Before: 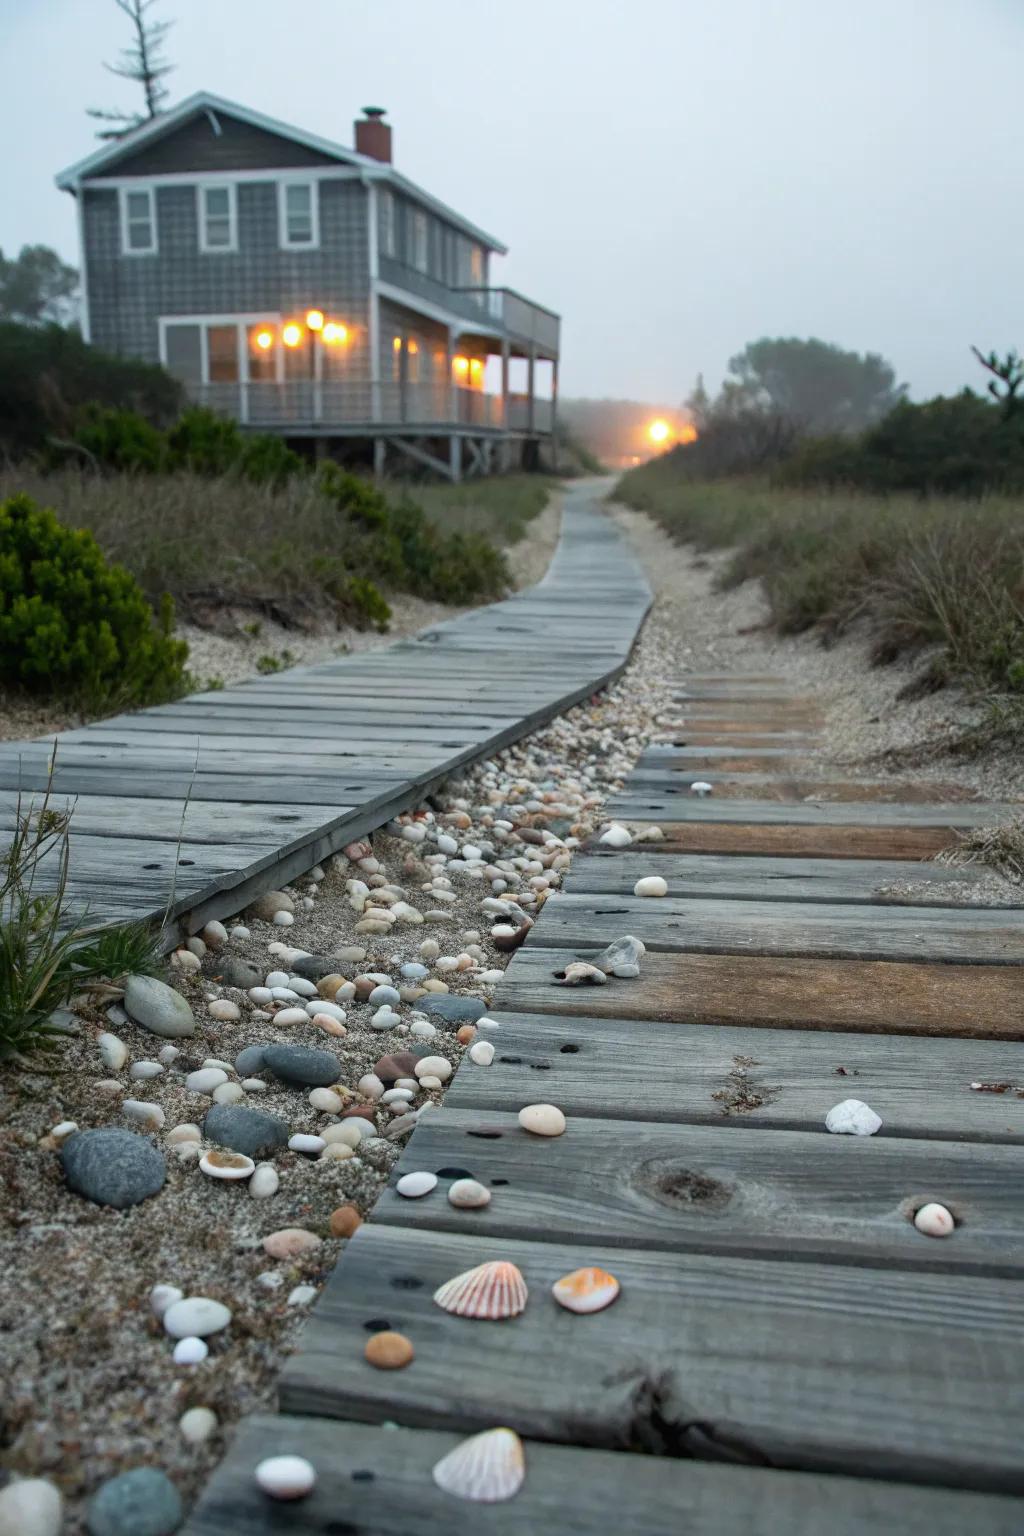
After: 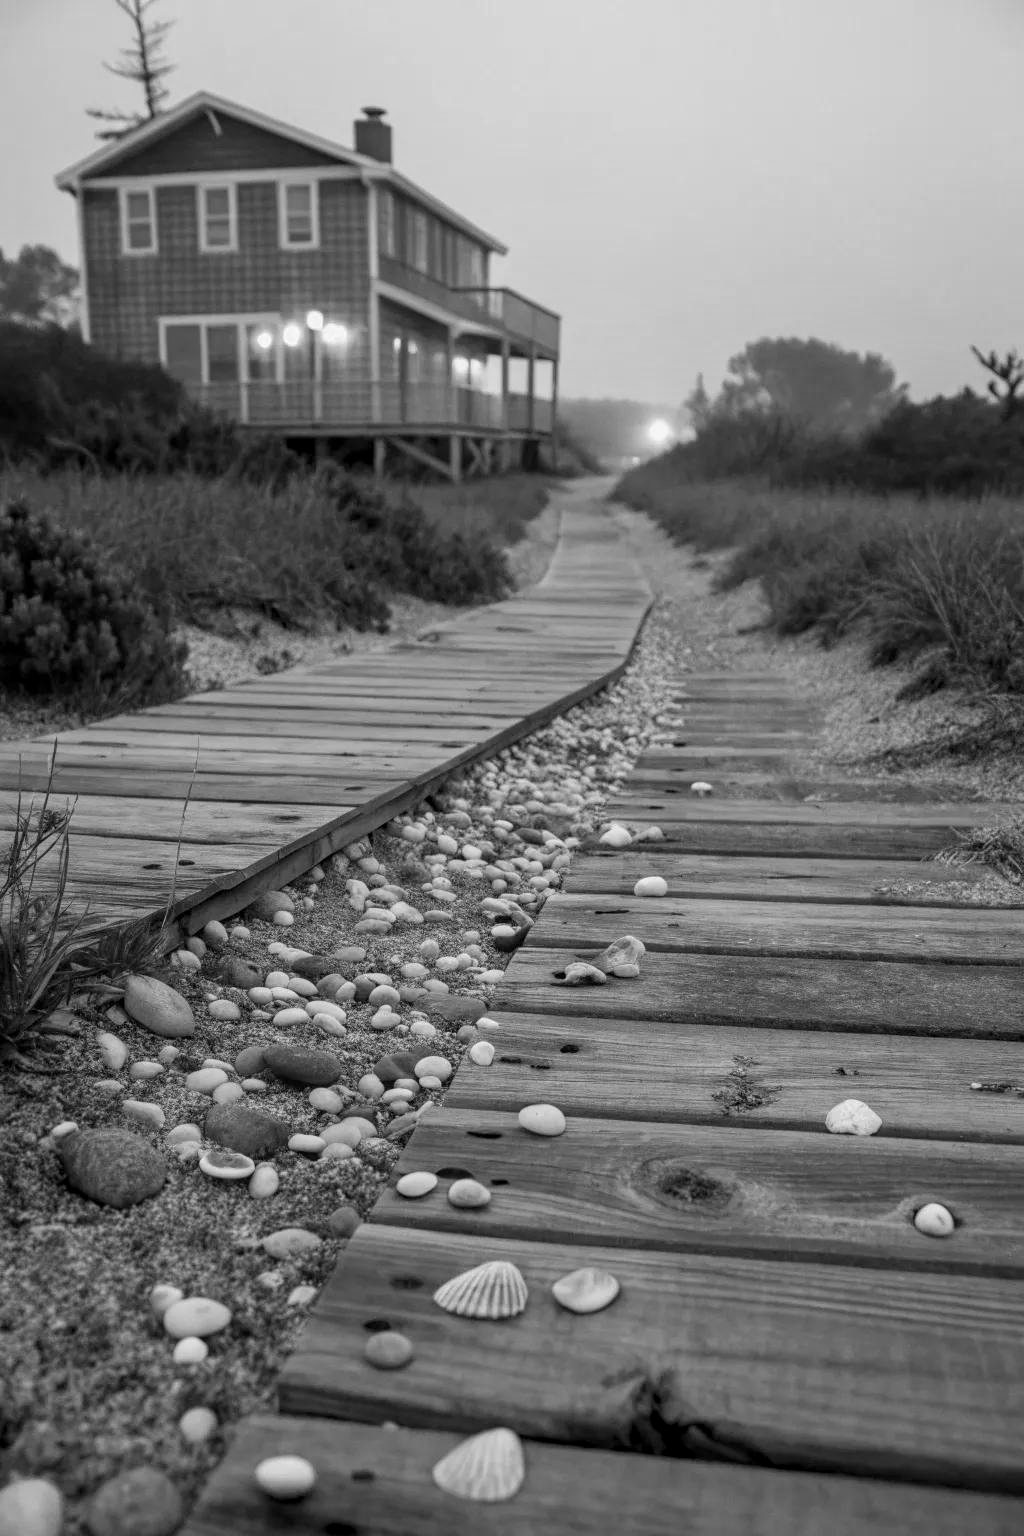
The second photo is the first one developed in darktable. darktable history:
local contrast: on, module defaults
white balance: red 0.982, blue 1.018
monochrome: a -74.22, b 78.2
